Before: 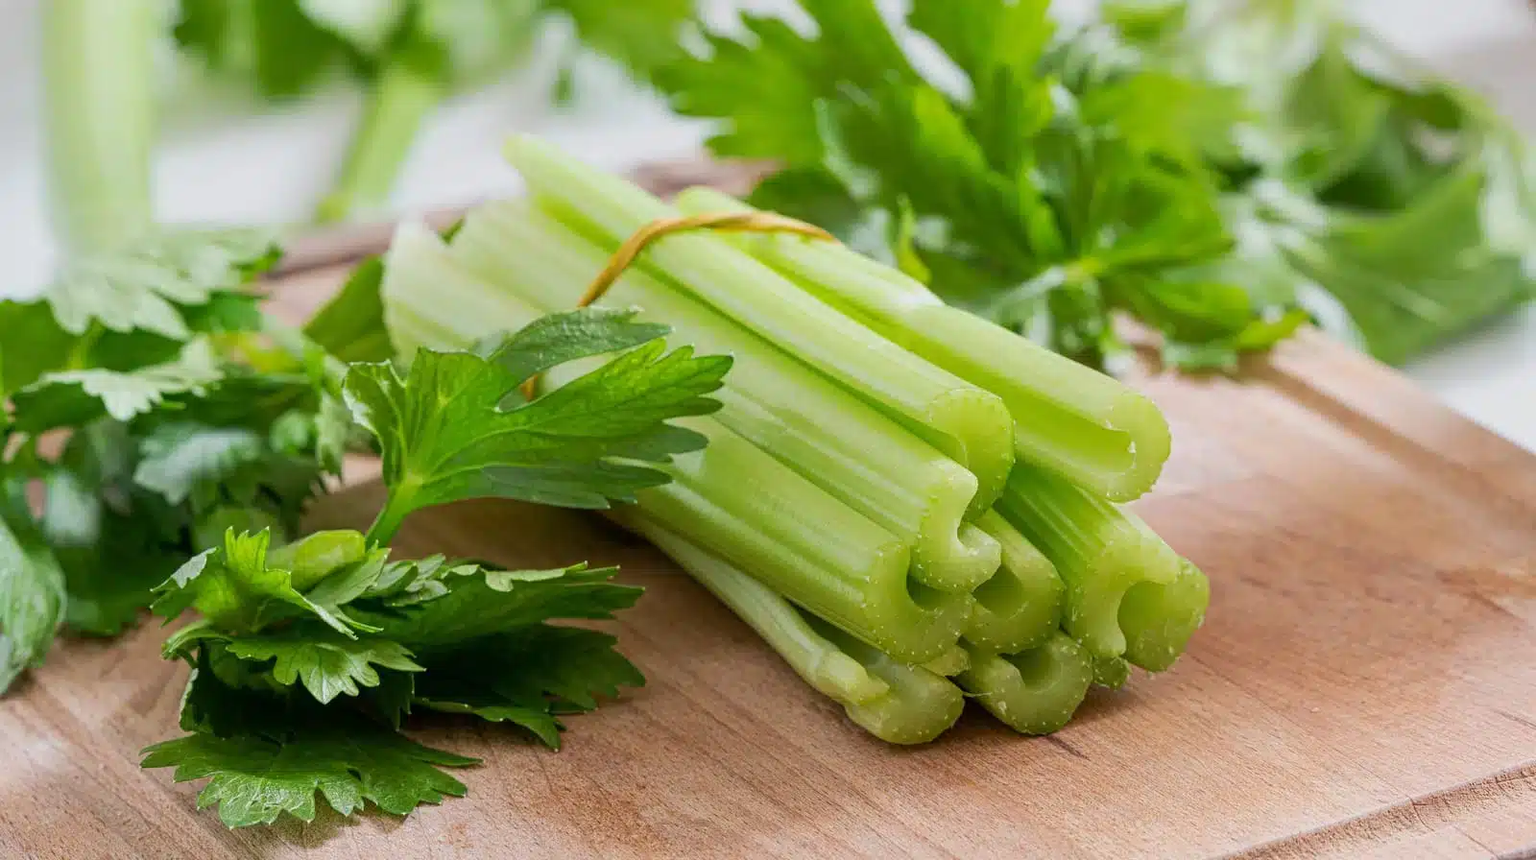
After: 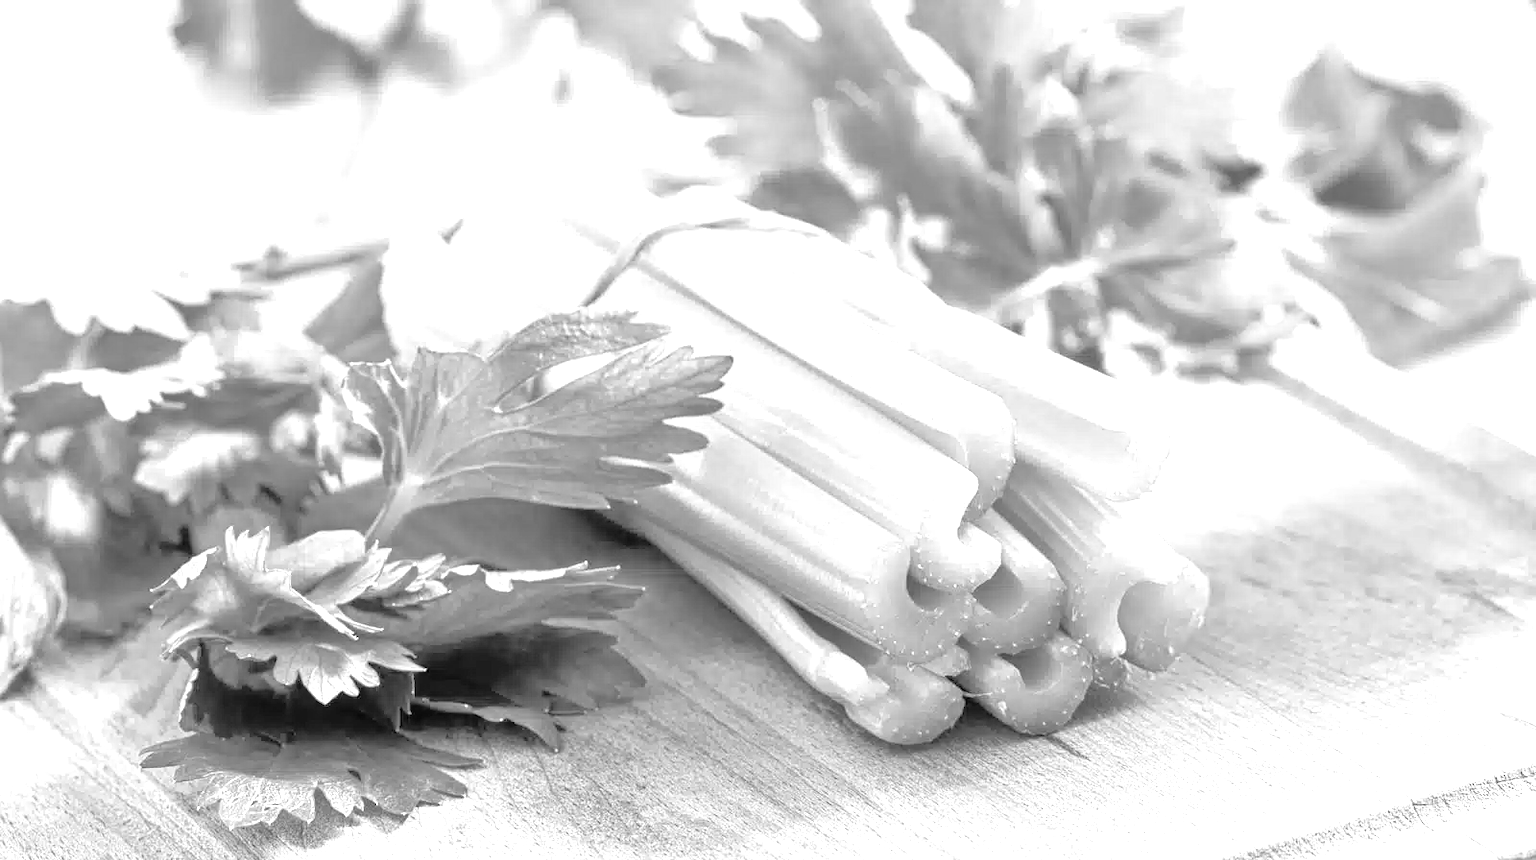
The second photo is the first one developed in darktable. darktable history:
monochrome: on, module defaults
tone equalizer: -7 EV 0.15 EV, -6 EV 0.6 EV, -5 EV 1.15 EV, -4 EV 1.33 EV, -3 EV 1.15 EV, -2 EV 0.6 EV, -1 EV 0.15 EV, mask exposure compensation -0.5 EV
exposure: black level correction 0, exposure 1.35 EV, compensate exposure bias true, compensate highlight preservation false
